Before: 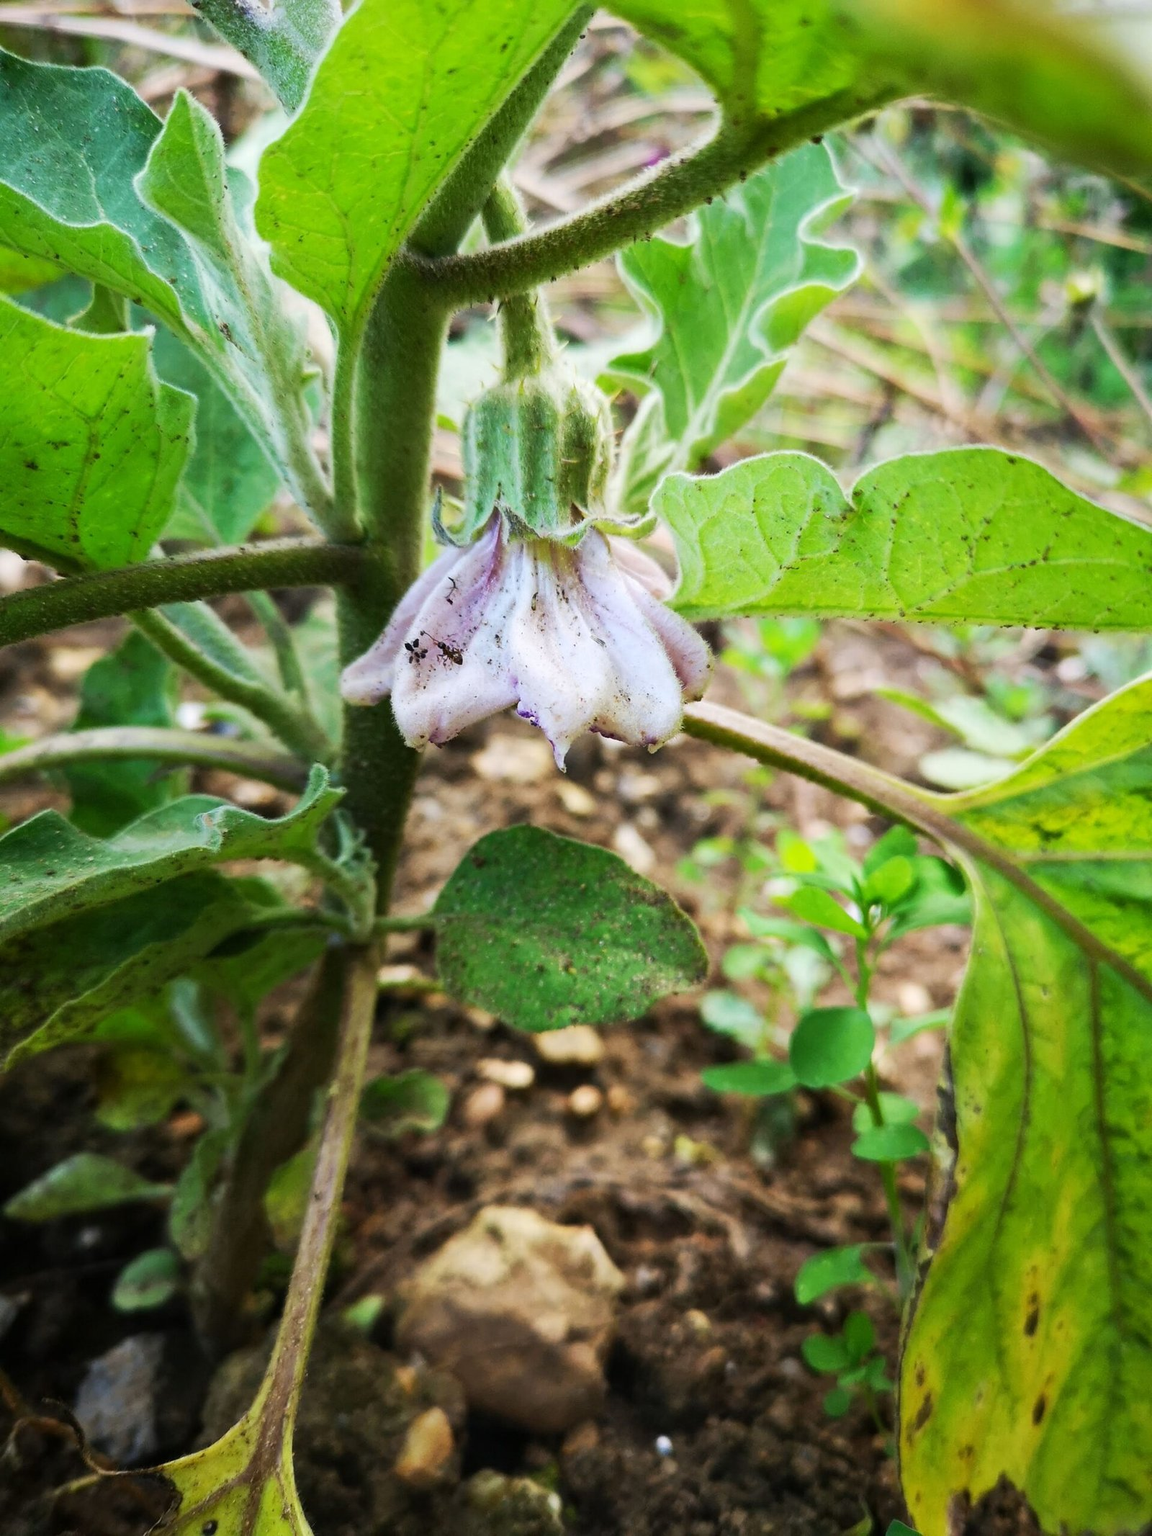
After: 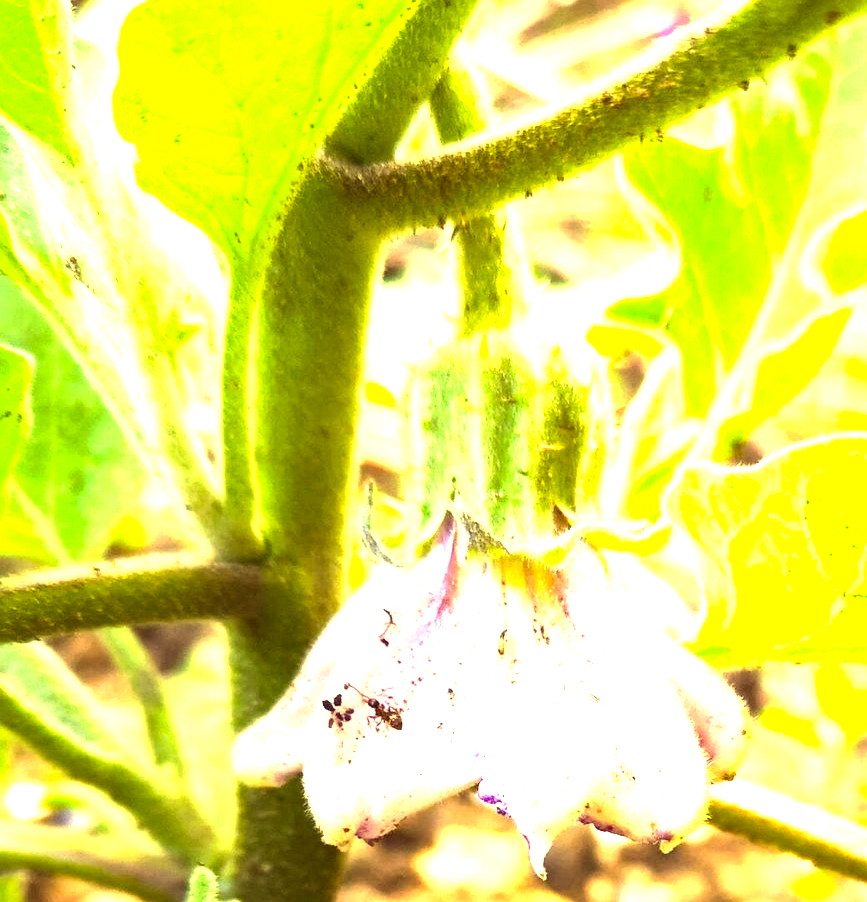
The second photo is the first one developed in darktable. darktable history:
crop: left 15.024%, top 9.08%, right 30.744%, bottom 48.588%
exposure: black level correction 0, exposure 1.989 EV, compensate exposure bias true, compensate highlight preservation false
color correction: highlights a* 9.76, highlights b* 38.43, shadows a* 15.01, shadows b* 3.42
